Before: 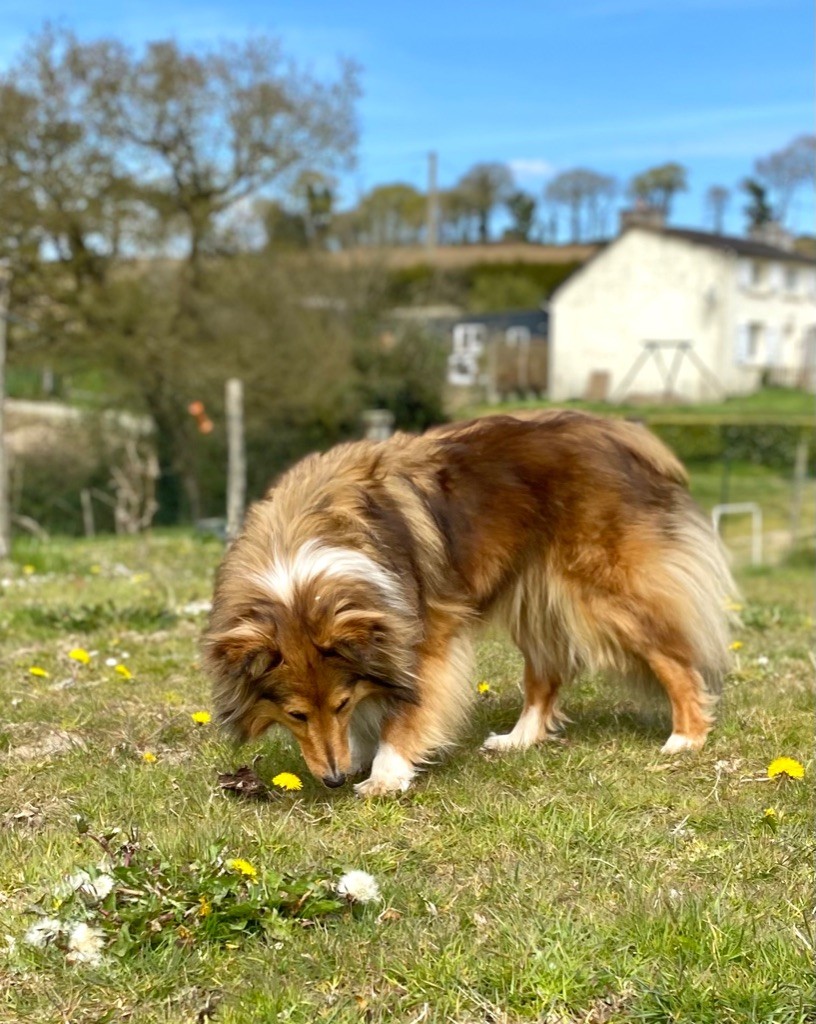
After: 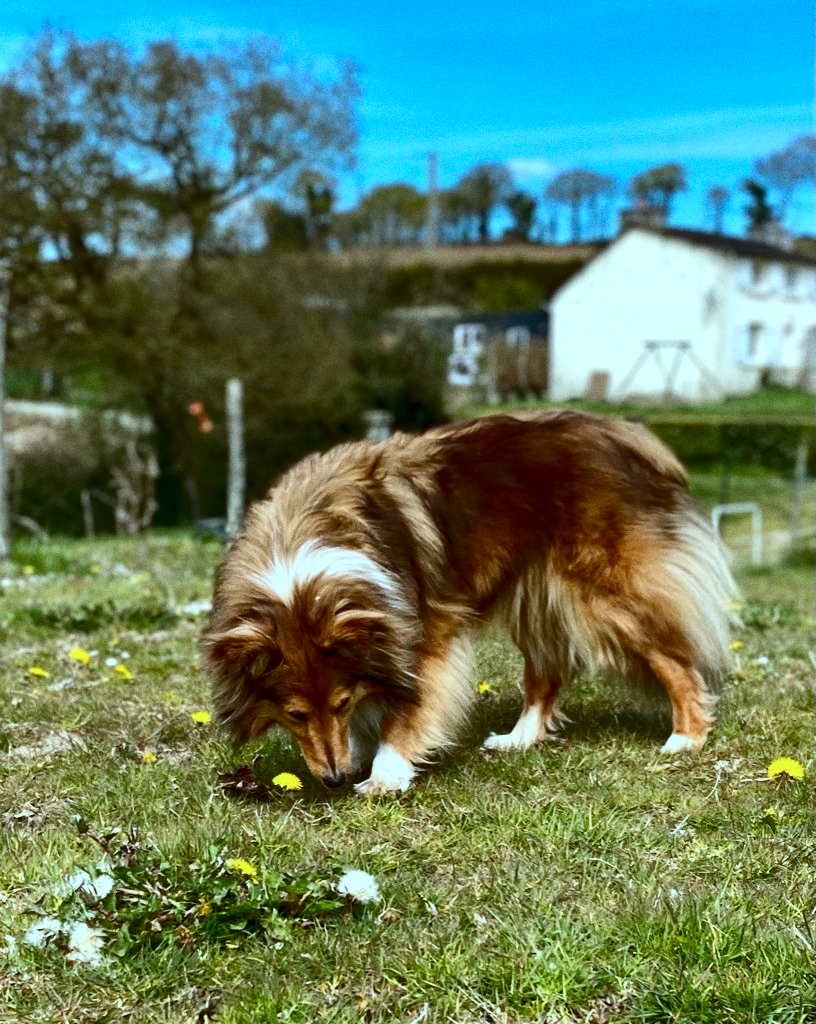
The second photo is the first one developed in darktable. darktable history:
contrast brightness saturation: contrast 0.19, brightness -0.24, saturation 0.11
color correction: highlights a* -10.69, highlights b* -19.19
tone equalizer: -7 EV 0.13 EV, smoothing diameter 25%, edges refinement/feathering 10, preserve details guided filter
grain: coarseness 0.47 ISO
